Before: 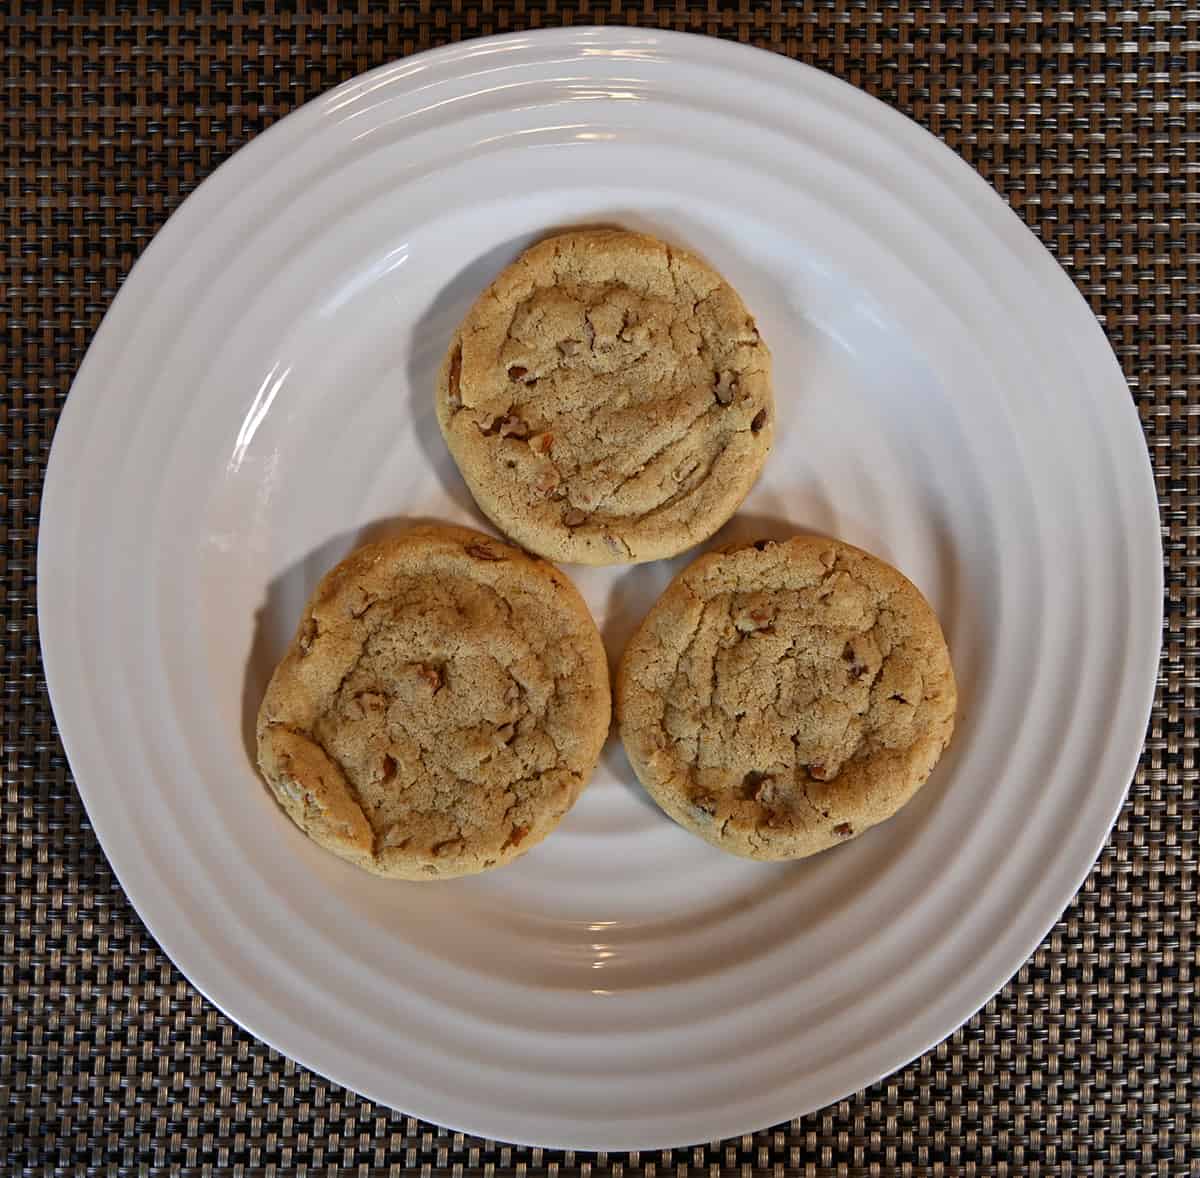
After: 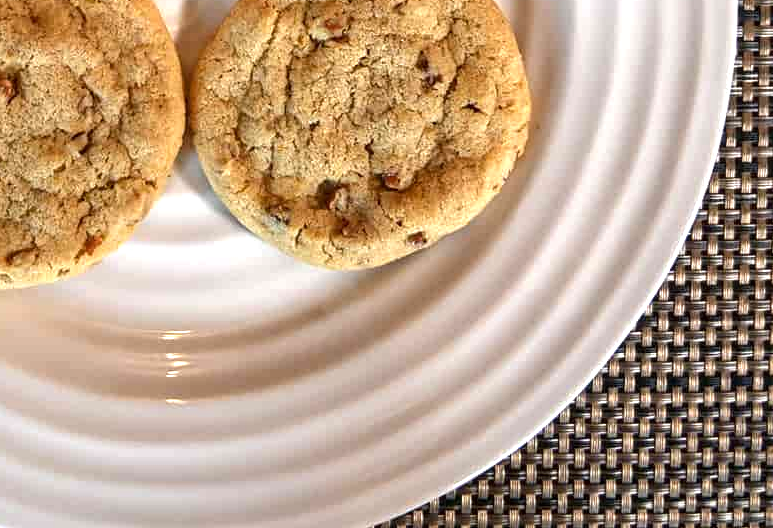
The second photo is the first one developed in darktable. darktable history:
local contrast: on, module defaults
crop and rotate: left 35.509%, top 50.238%, bottom 4.934%
exposure: black level correction 0, exposure 1.1 EV, compensate exposure bias true, compensate highlight preservation false
